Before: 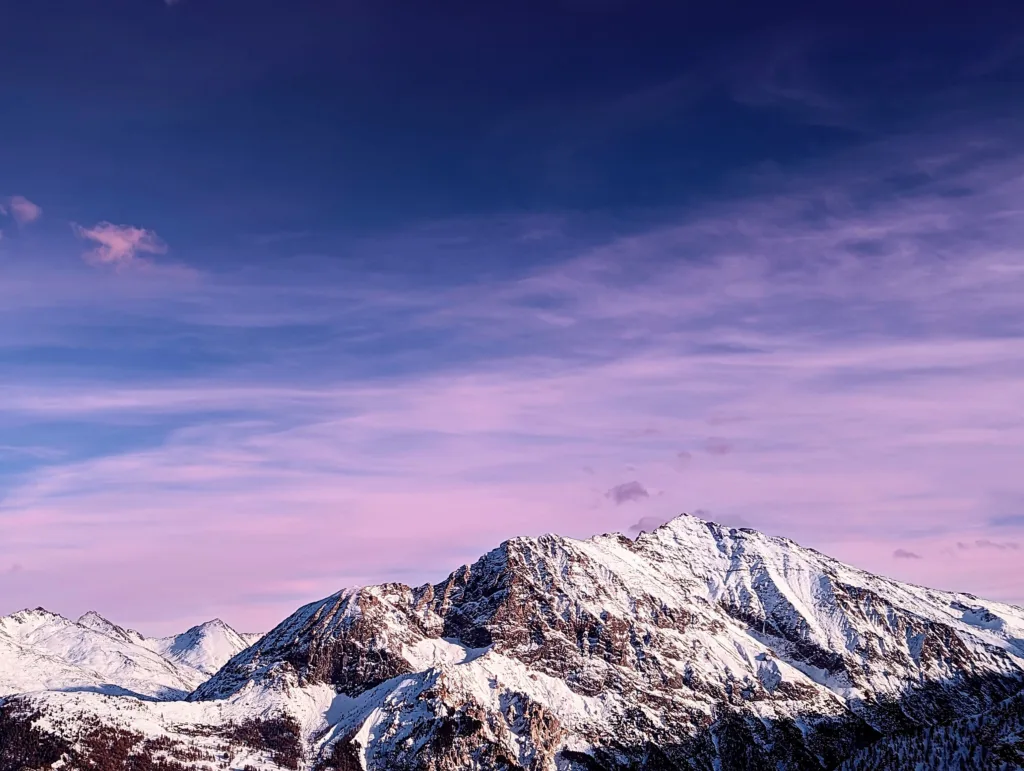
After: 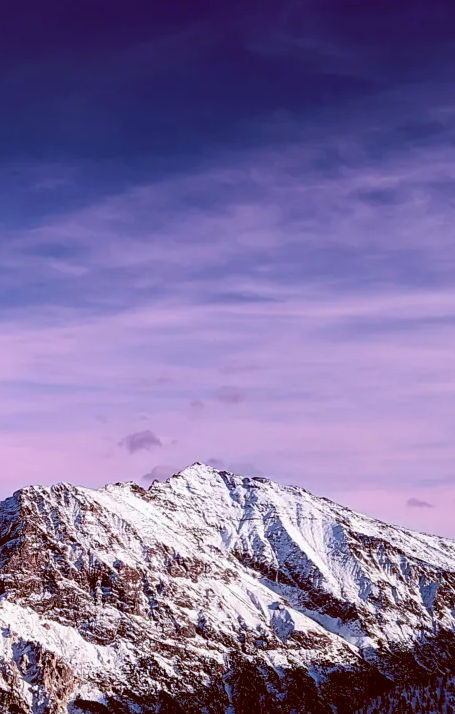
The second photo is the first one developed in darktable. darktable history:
crop: left 47.628%, top 6.643%, right 7.874%
color balance: lift [1, 1.015, 1.004, 0.985], gamma [1, 0.958, 0.971, 1.042], gain [1, 0.956, 0.977, 1.044]
